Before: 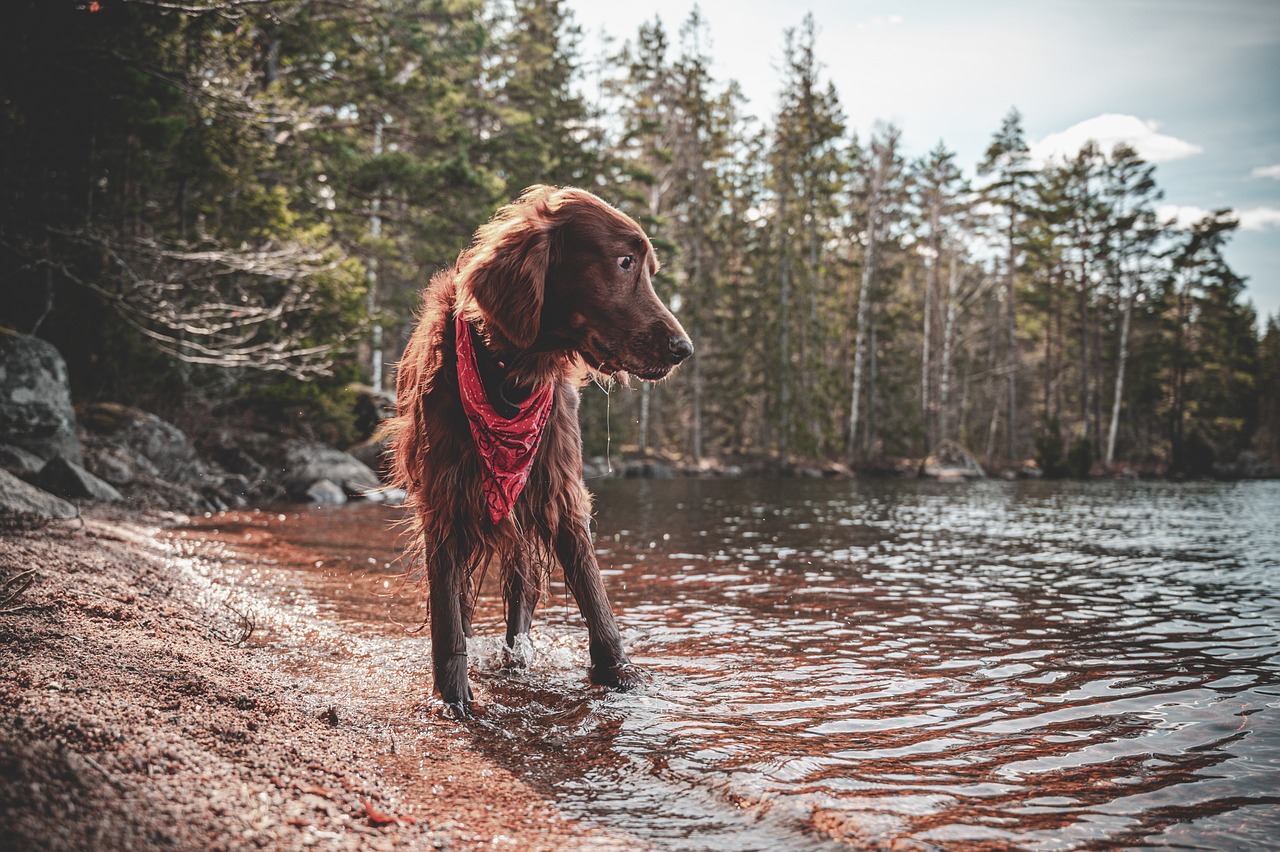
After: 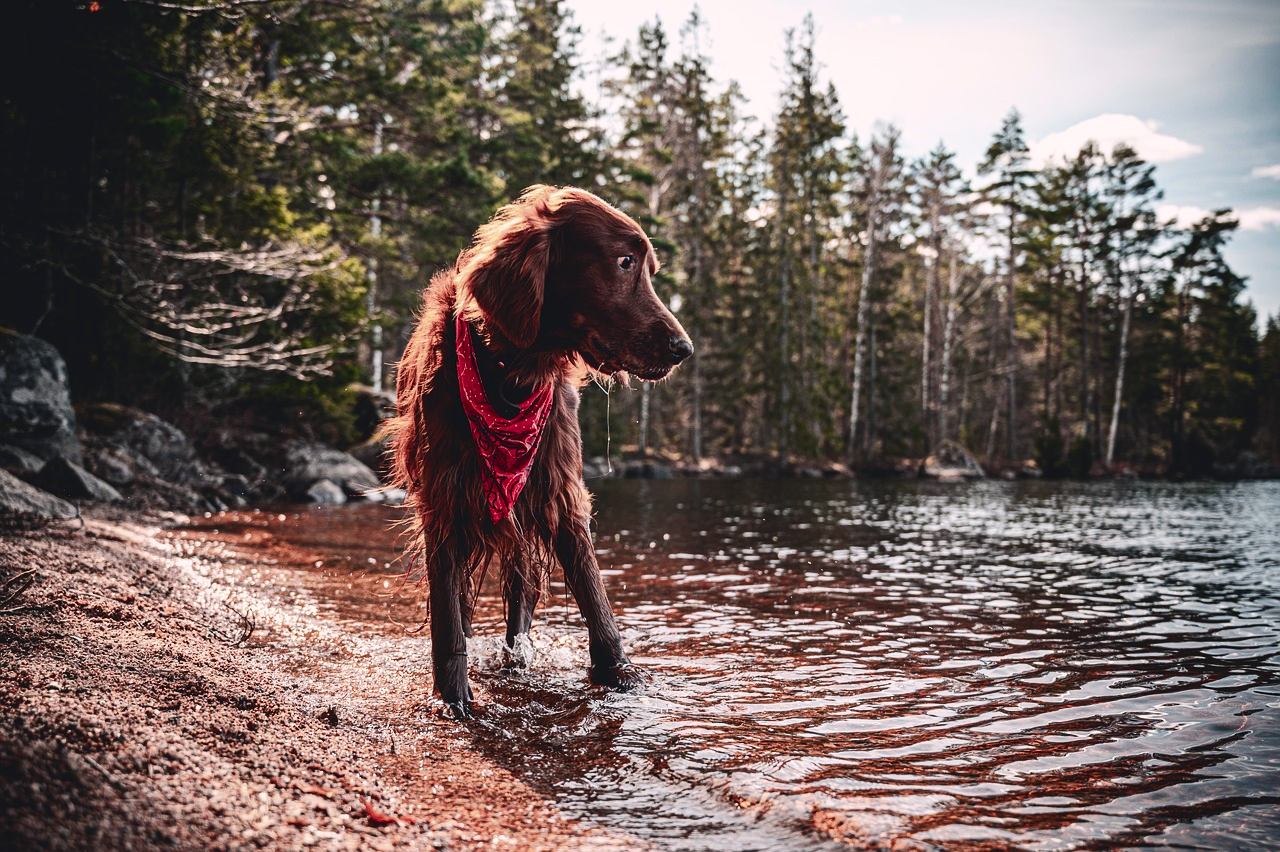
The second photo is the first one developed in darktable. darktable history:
color balance rgb: shadows lift › chroma 1.41%, shadows lift › hue 260°, power › chroma 0.5%, power › hue 260°, highlights gain › chroma 1%, highlights gain › hue 27°, saturation formula JzAzBz (2021)
contrast brightness saturation: contrast 0.21, brightness -0.11, saturation 0.21
